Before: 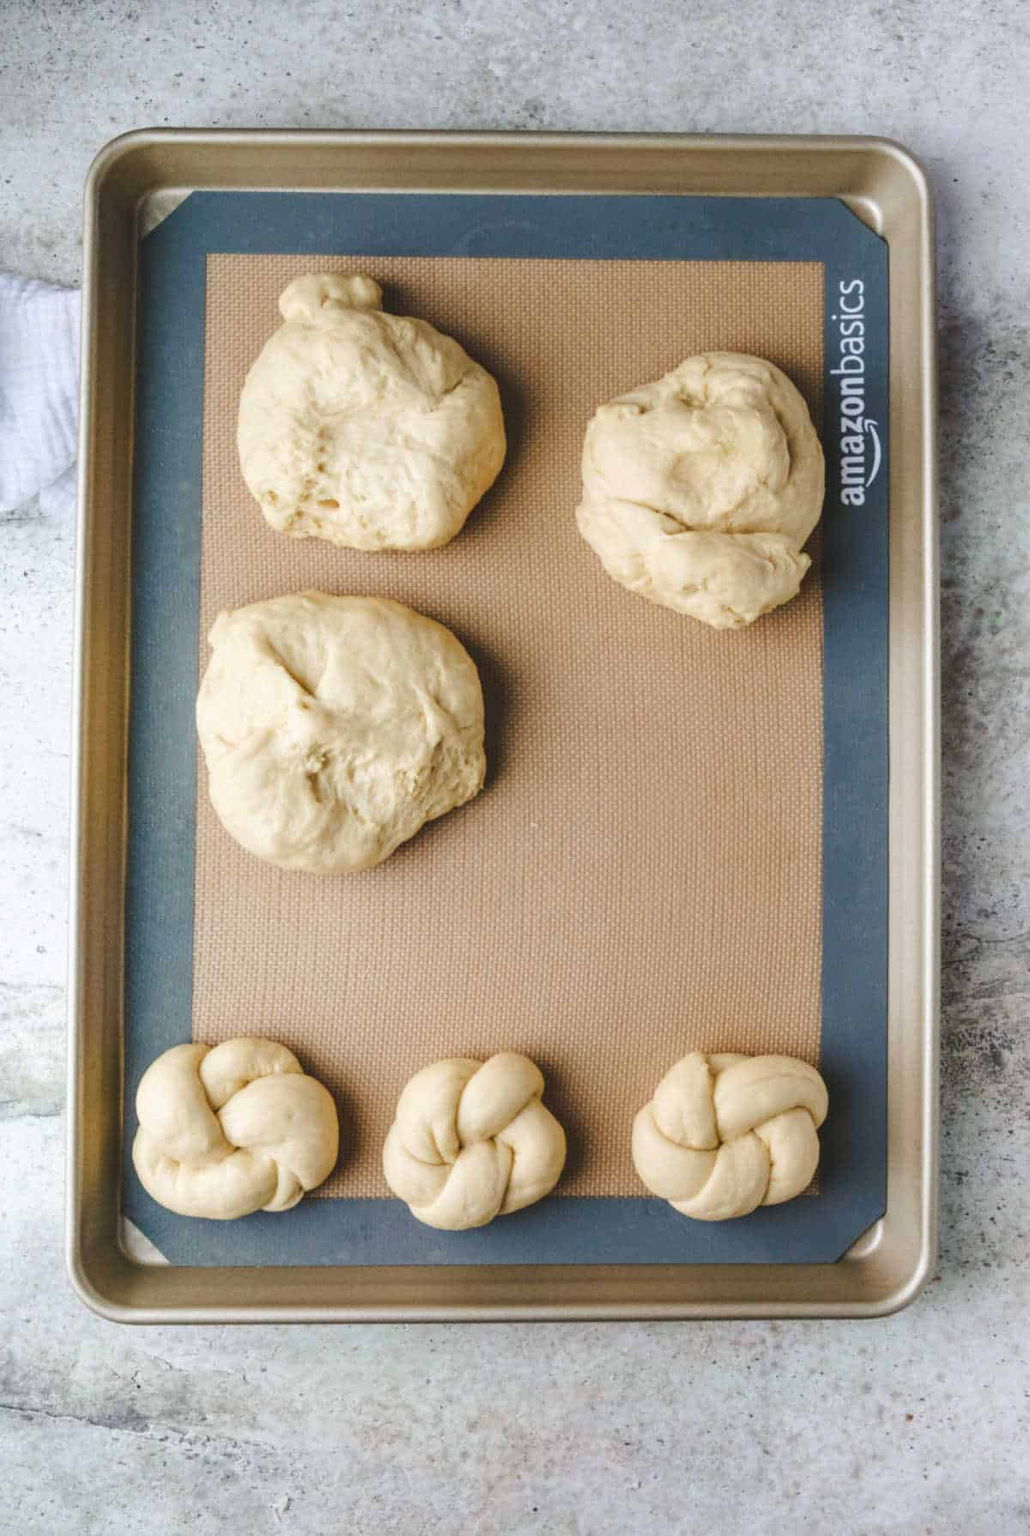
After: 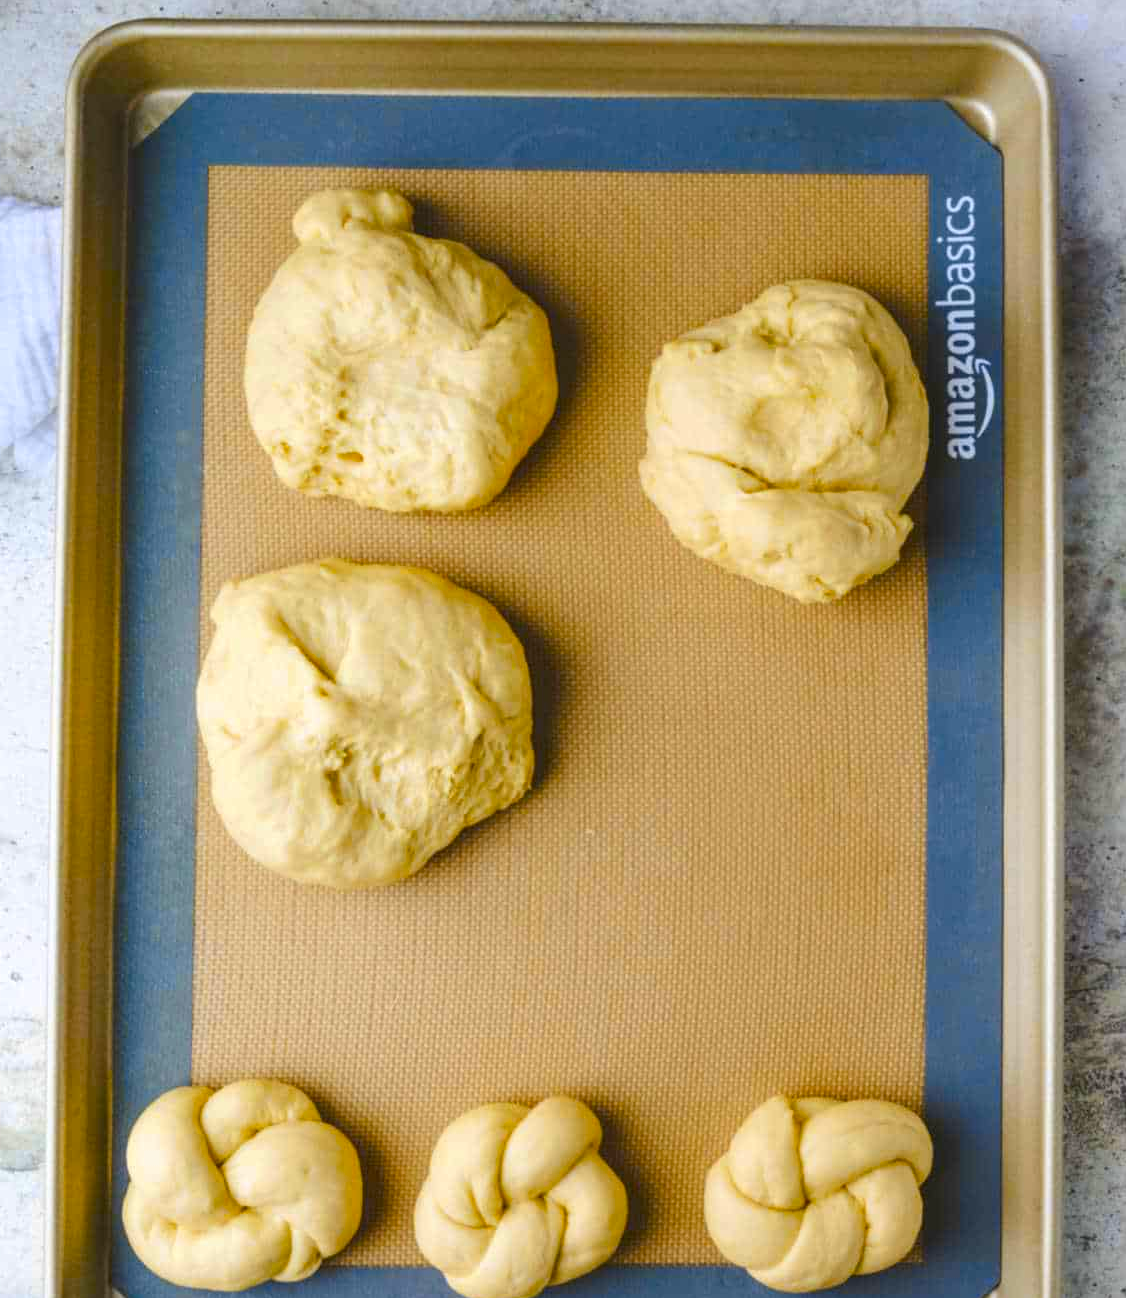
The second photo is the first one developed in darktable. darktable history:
color contrast: green-magenta contrast 1.12, blue-yellow contrast 1.95, unbound 0
crop: left 2.737%, top 7.287%, right 3.421%, bottom 20.179%
